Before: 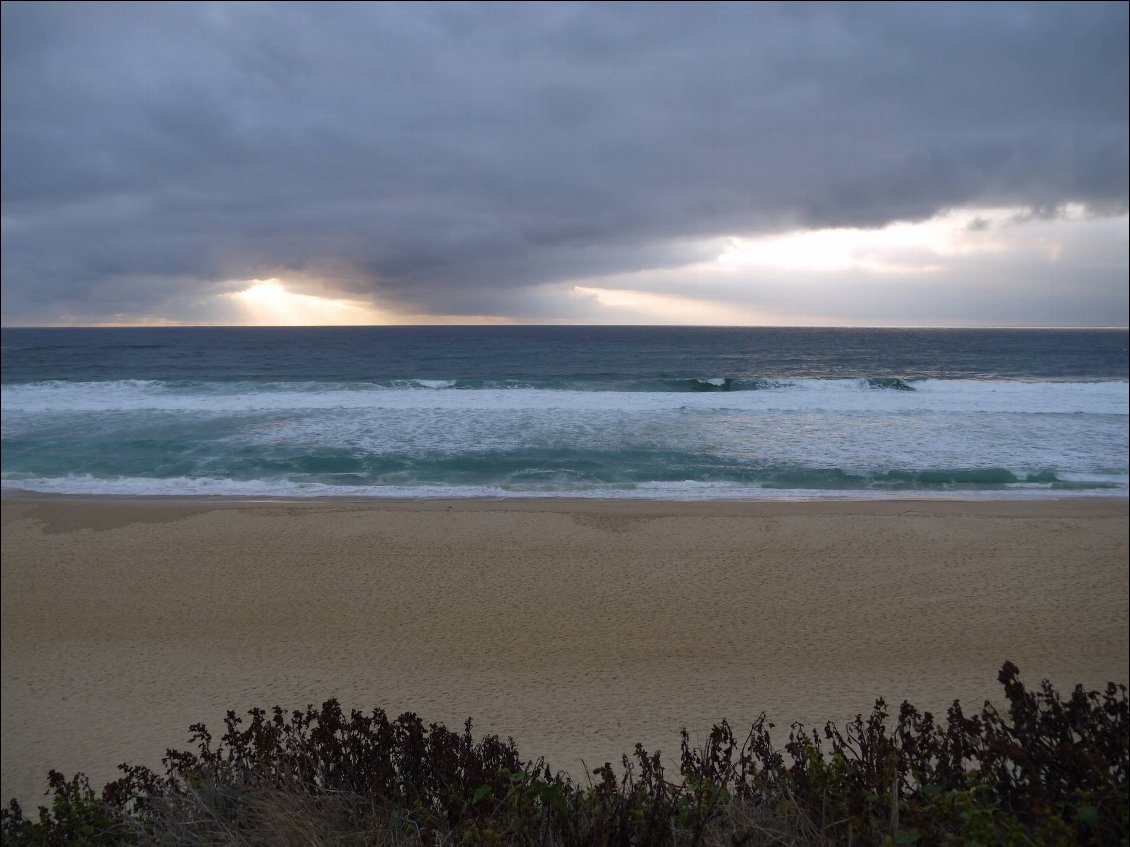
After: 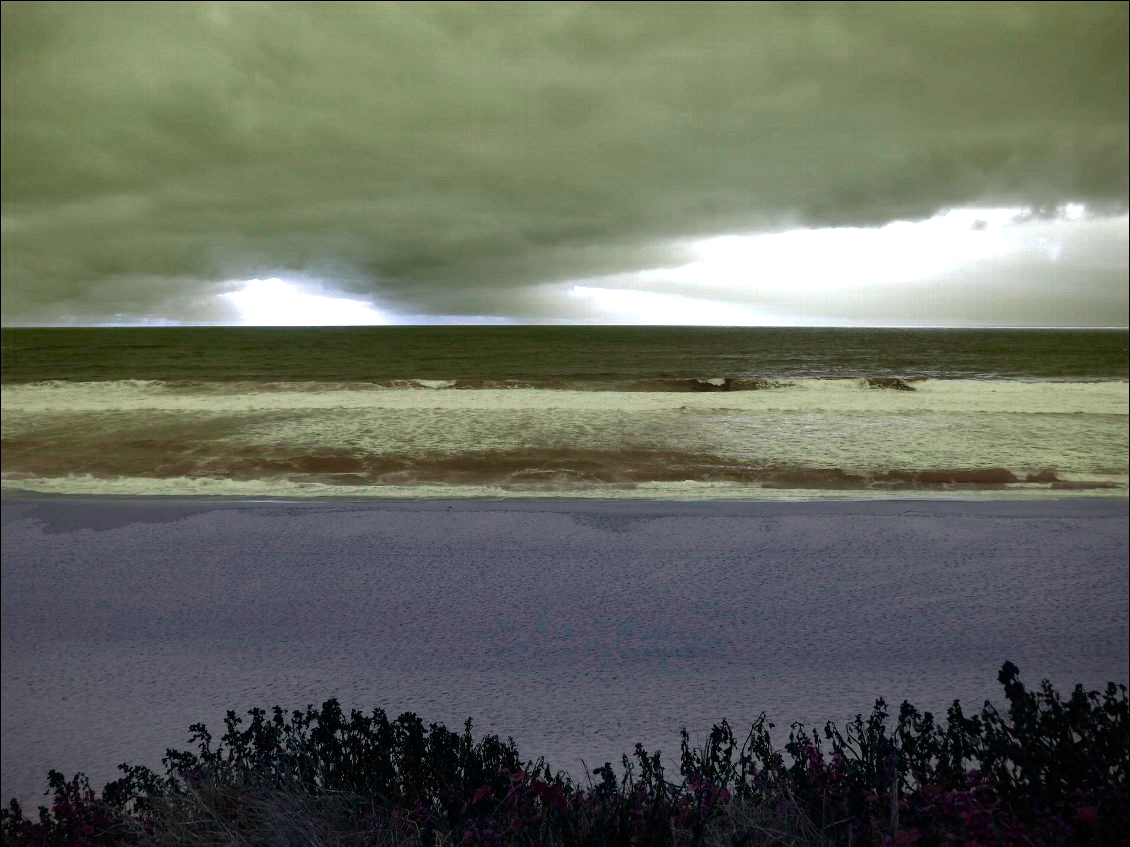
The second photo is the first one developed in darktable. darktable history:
color balance rgb: perceptual saturation grading › global saturation 20%, perceptual saturation grading › highlights -25.675%, perceptual saturation grading › shadows 25.298%, hue shift -149.44°, contrast 34.741%, saturation formula JzAzBz (2021)
